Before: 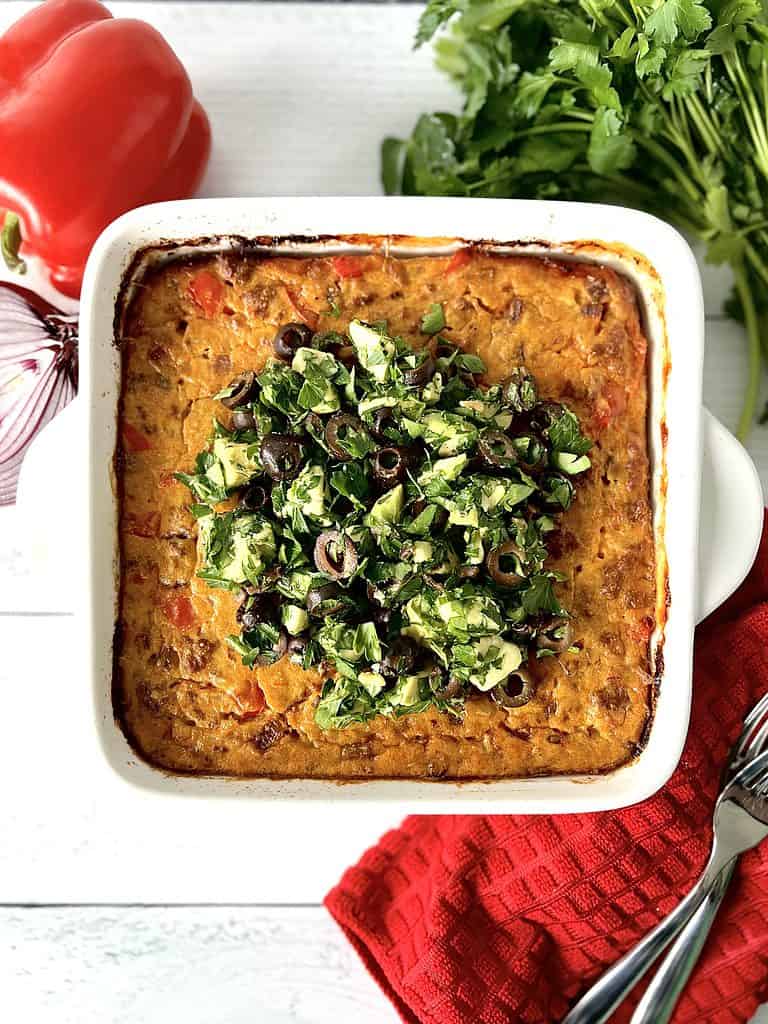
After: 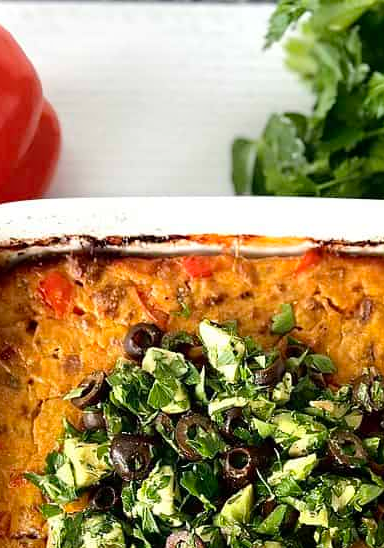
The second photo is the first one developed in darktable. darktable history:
crop: left 19.556%, right 30.401%, bottom 46.458%
shadows and highlights: shadows -90, highlights 90, soften with gaussian
